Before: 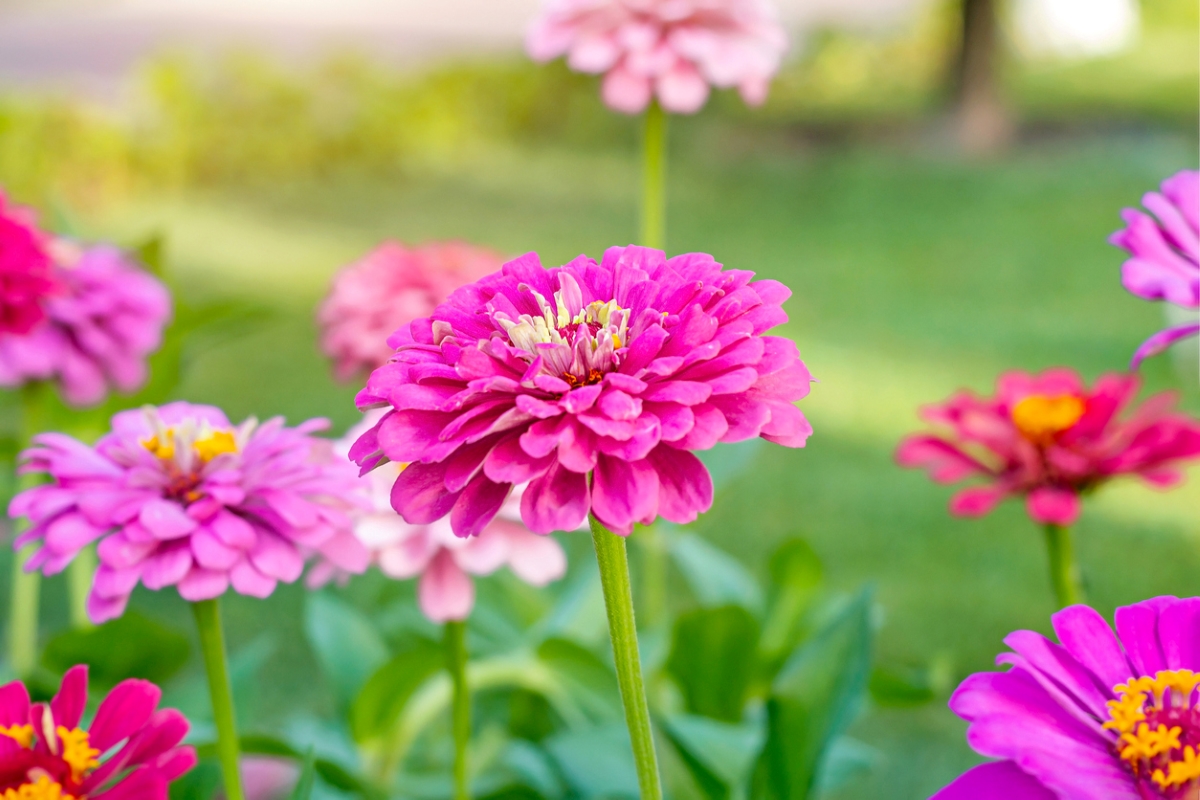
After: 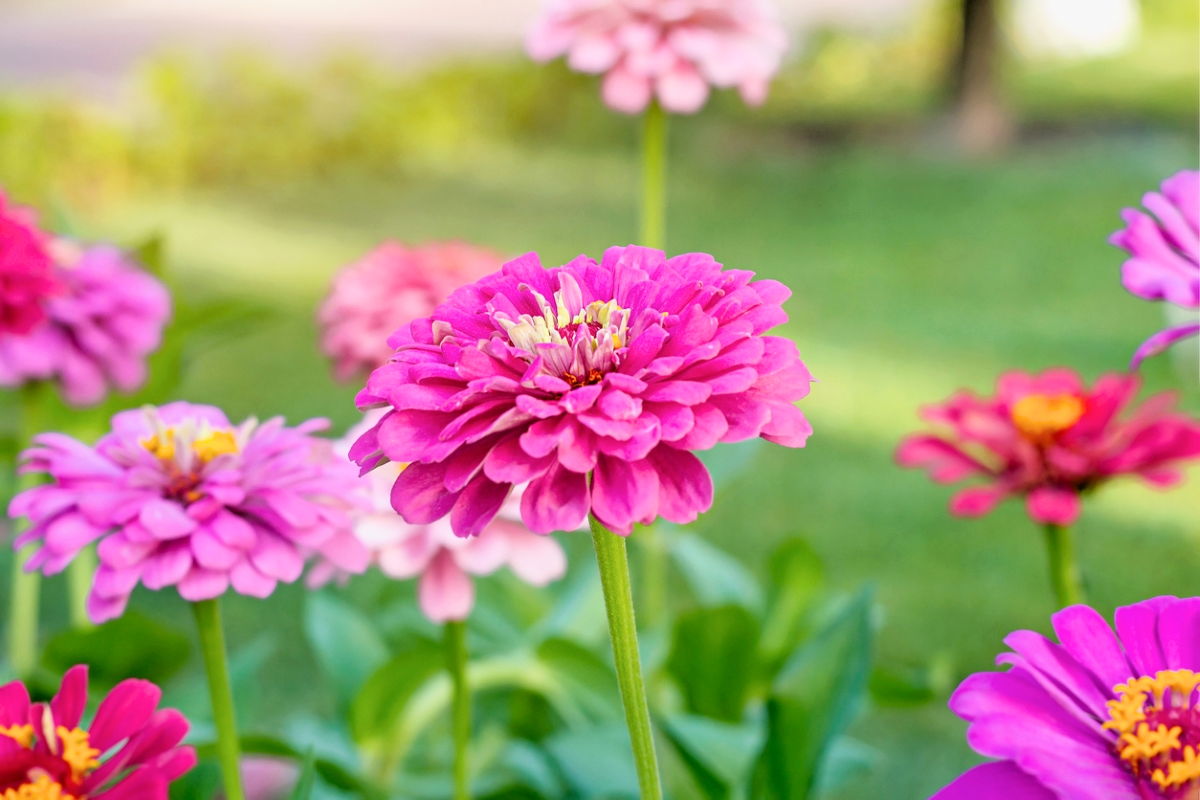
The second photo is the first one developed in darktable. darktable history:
filmic rgb: black relative exposure -4.96 EV, white relative exposure 2.83 EV, hardness 3.72, color science v6 (2022)
